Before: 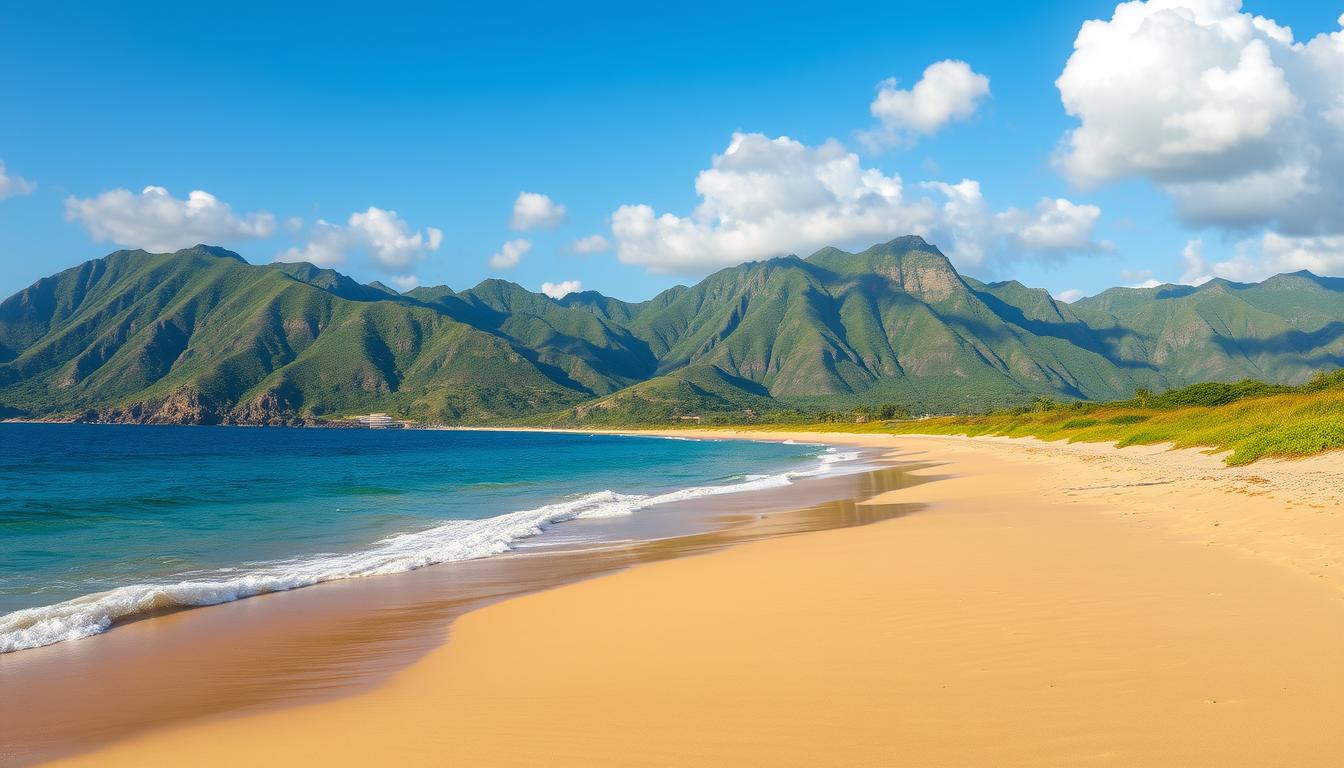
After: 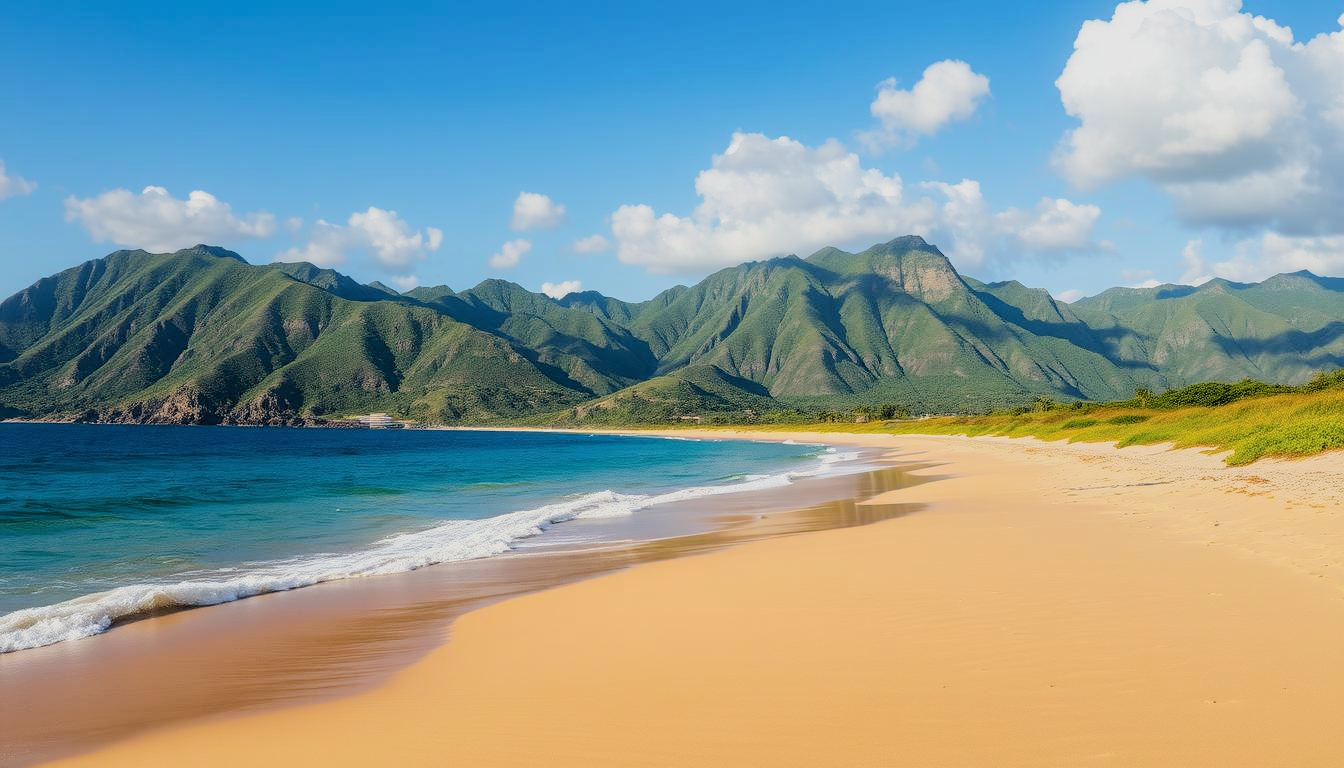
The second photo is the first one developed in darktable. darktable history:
filmic rgb: black relative exposure -5.07 EV, white relative exposure 3.96 EV, hardness 2.88, contrast 1.297, highlights saturation mix -29.81%, iterations of high-quality reconstruction 0
